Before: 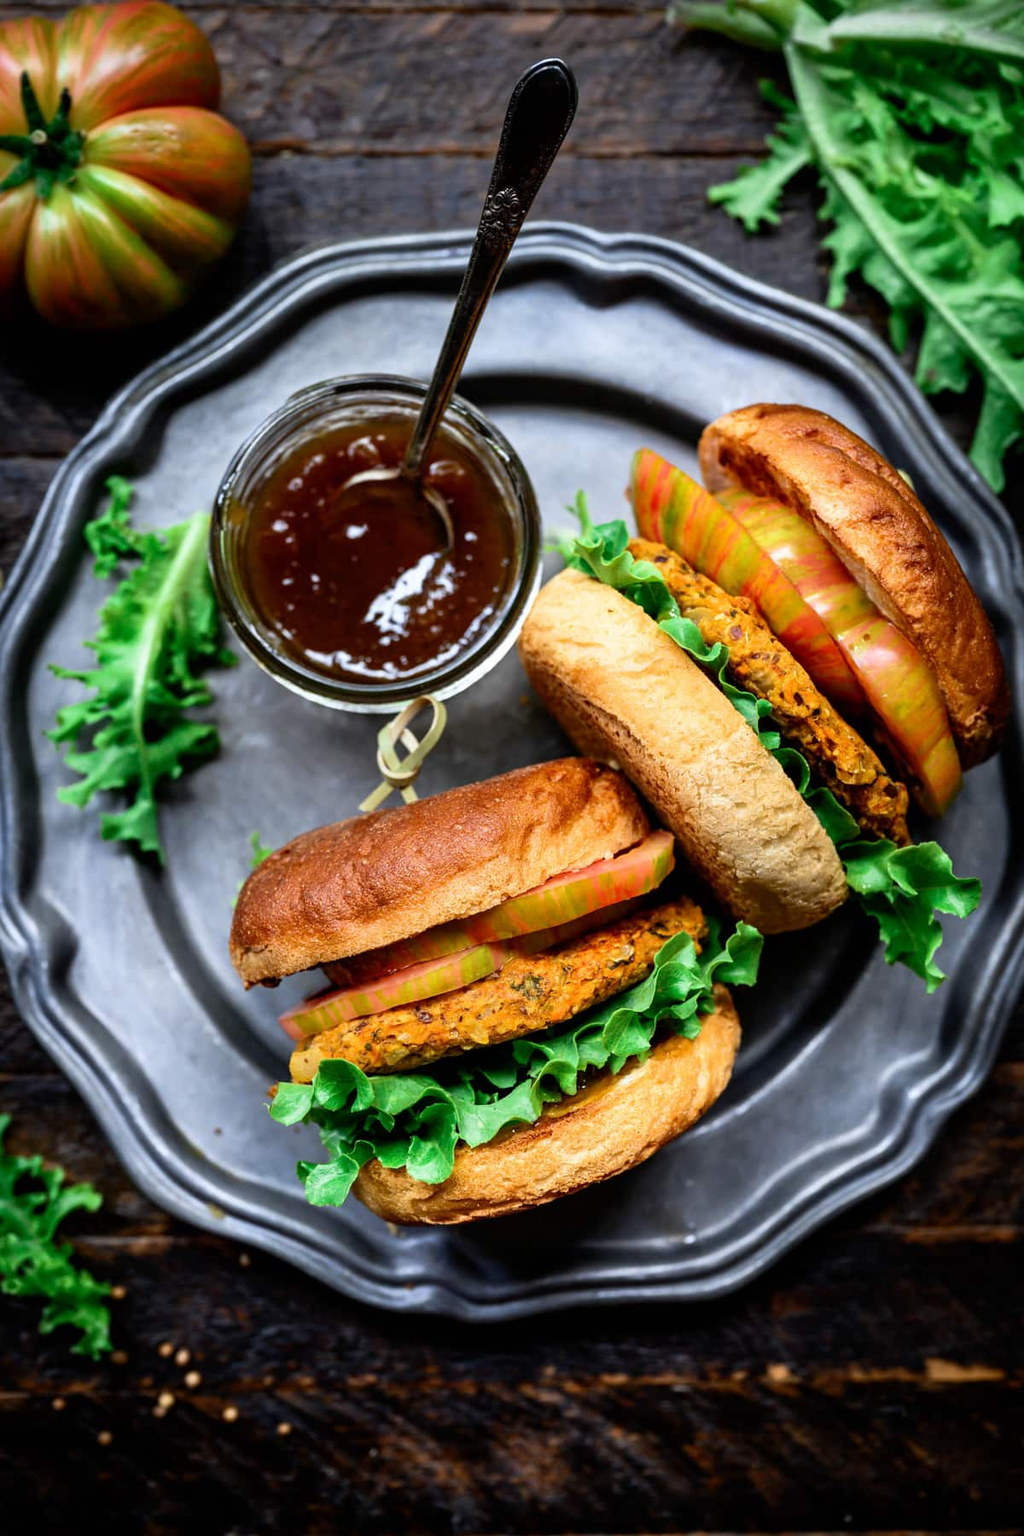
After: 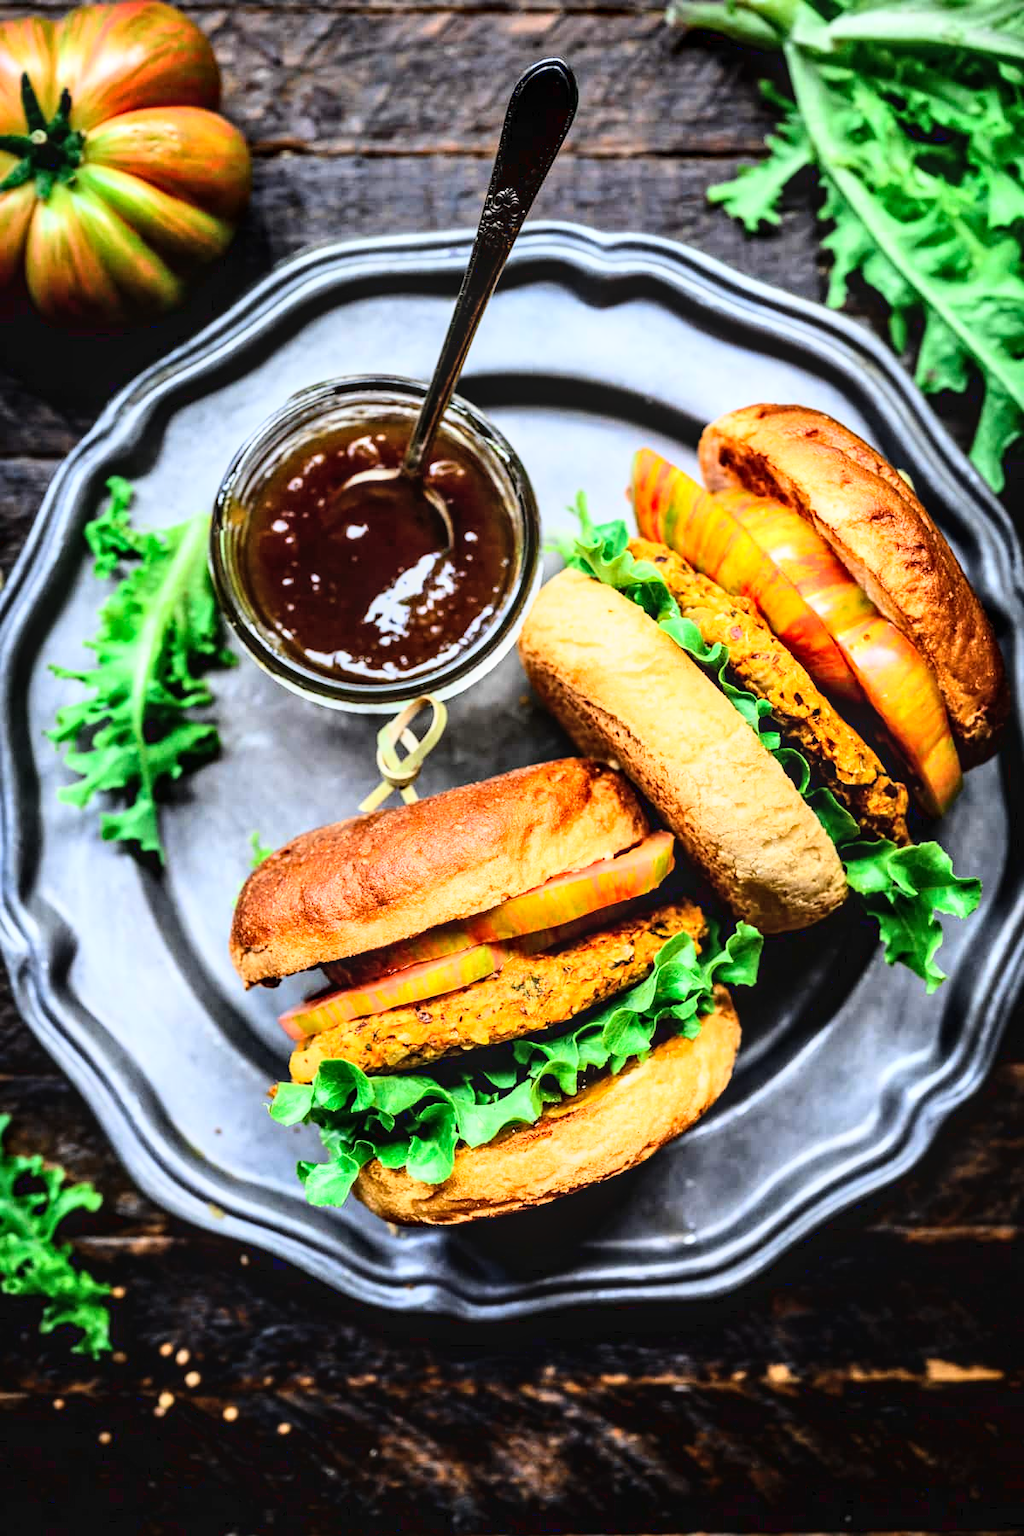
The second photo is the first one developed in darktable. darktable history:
base curve: curves: ch0 [(0, 0.003) (0.001, 0.002) (0.006, 0.004) (0.02, 0.022) (0.048, 0.086) (0.094, 0.234) (0.162, 0.431) (0.258, 0.629) (0.385, 0.8) (0.548, 0.918) (0.751, 0.988) (1, 1)]
local contrast: on, module defaults
